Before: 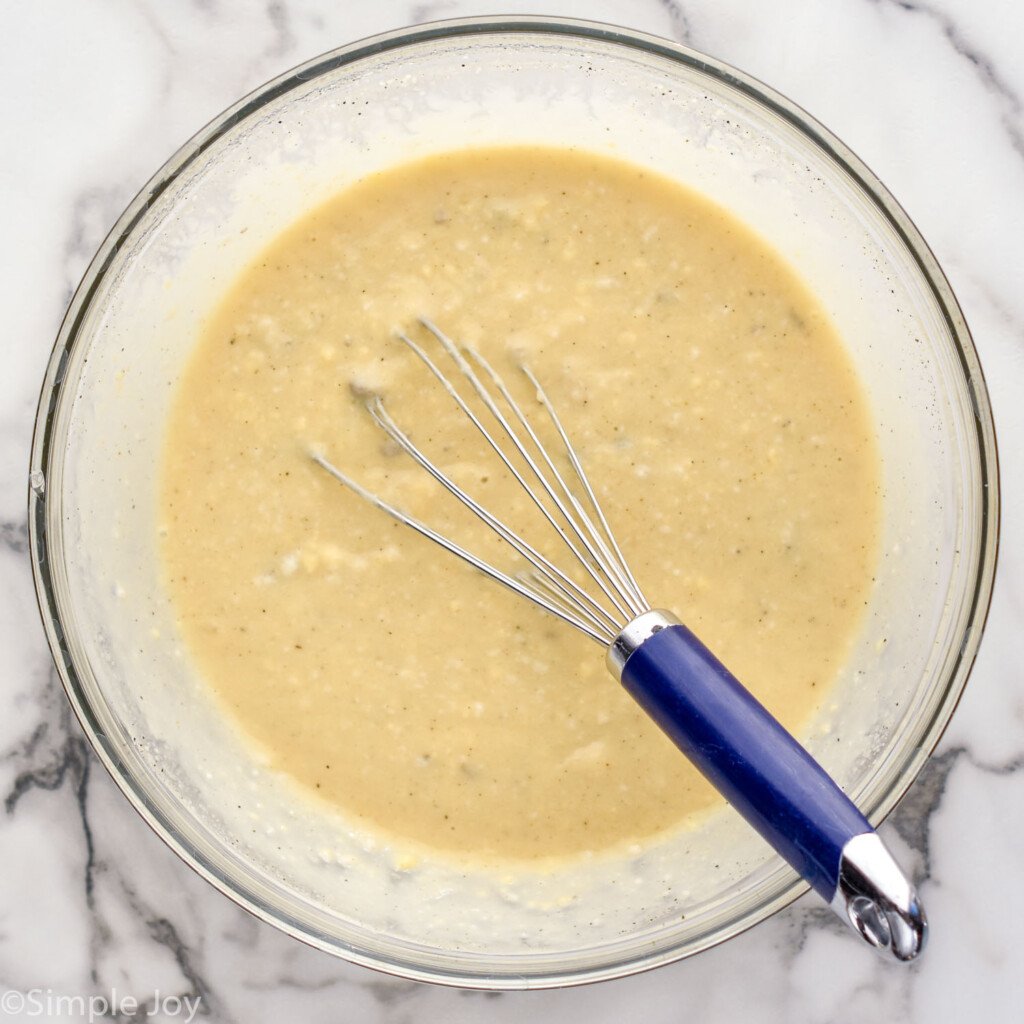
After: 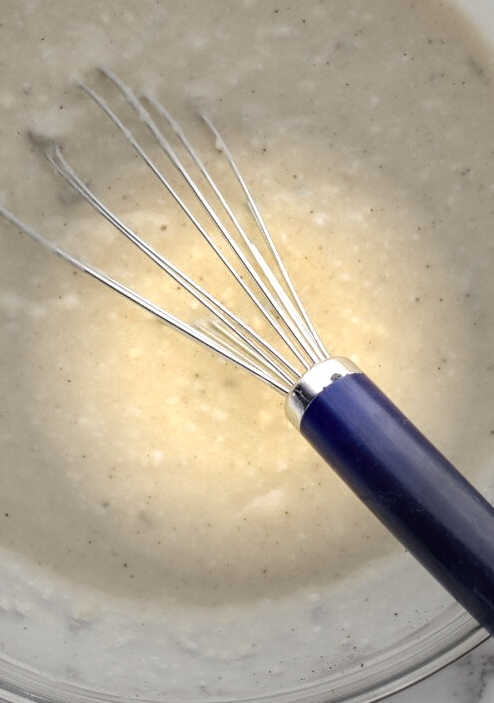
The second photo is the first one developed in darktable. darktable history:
tone equalizer: -8 EV -0.001 EV, -7 EV 0.001 EV, -6 EV -0.002 EV, -5 EV -0.003 EV, -4 EV -0.062 EV, -3 EV -0.222 EV, -2 EV -0.267 EV, -1 EV 0.105 EV, +0 EV 0.303 EV
color zones: curves: ch0 [(0, 0.5) (0.125, 0.4) (0.25, 0.5) (0.375, 0.4) (0.5, 0.4) (0.625, 0.35) (0.75, 0.35) (0.875, 0.5)]; ch1 [(0, 0.35) (0.125, 0.45) (0.25, 0.35) (0.375, 0.35) (0.5, 0.35) (0.625, 0.35) (0.75, 0.45) (0.875, 0.35)]; ch2 [(0, 0.6) (0.125, 0.5) (0.25, 0.5) (0.375, 0.6) (0.5, 0.6) (0.625, 0.5) (0.75, 0.5) (0.875, 0.5)]
crop: left 31.379%, top 24.658%, right 20.326%, bottom 6.628%
vignetting: fall-off start 31.28%, fall-off radius 34.64%, brightness -0.575
exposure: black level correction 0.001, exposure 0.14 EV, compensate highlight preservation false
